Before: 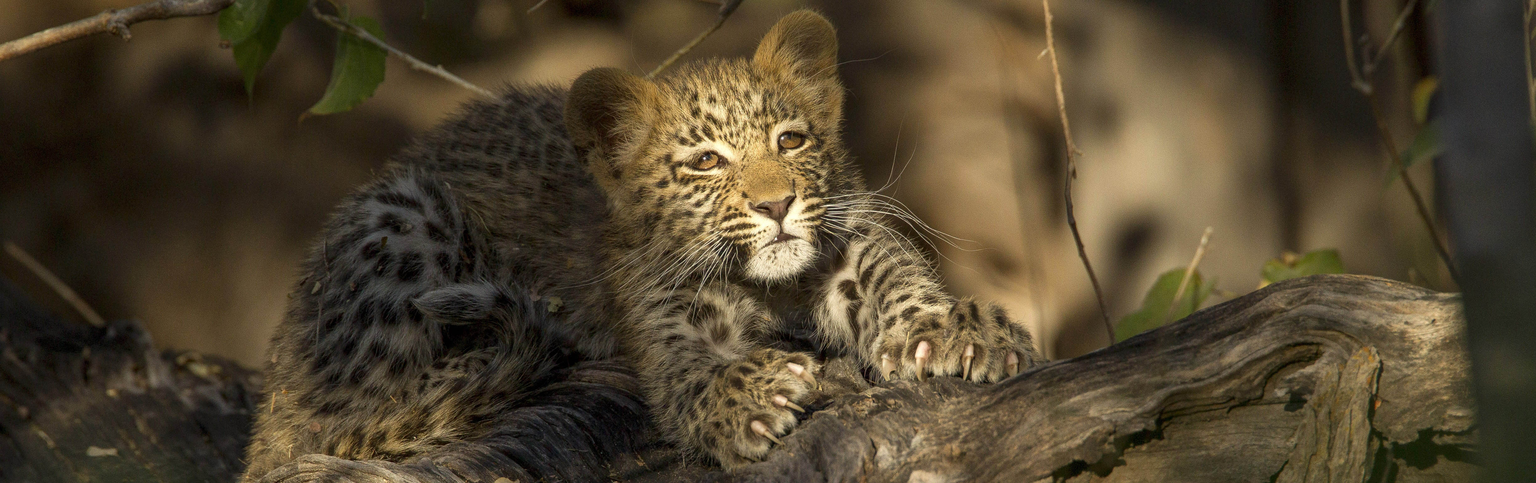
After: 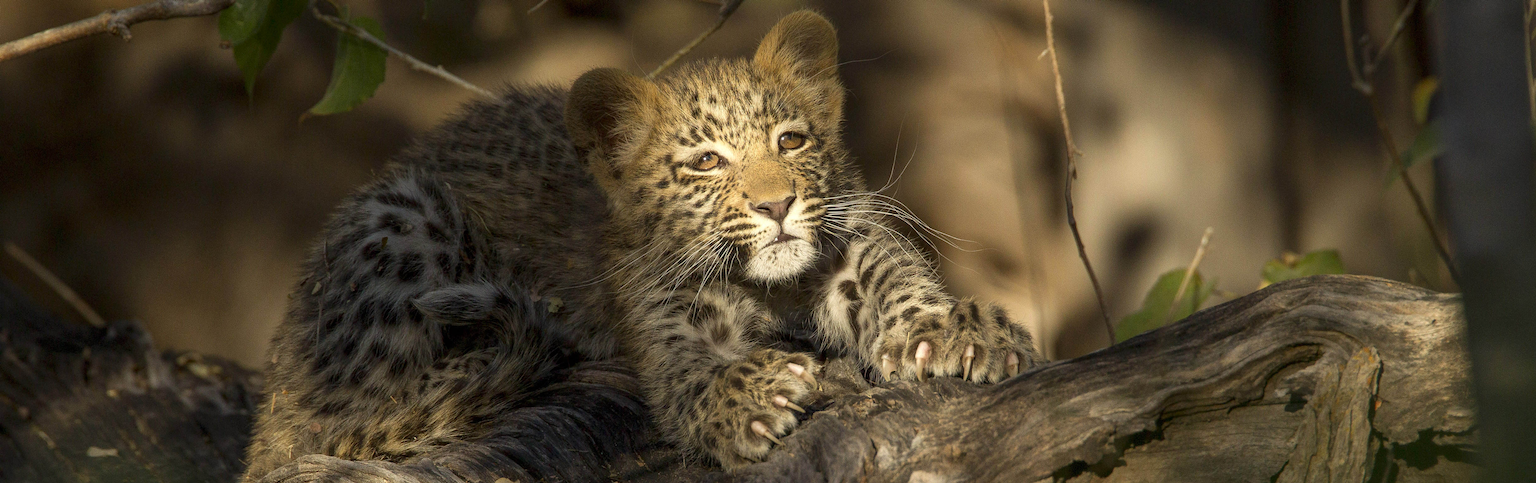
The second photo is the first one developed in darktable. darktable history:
shadows and highlights: shadows -20.82, highlights 99.9, soften with gaussian
